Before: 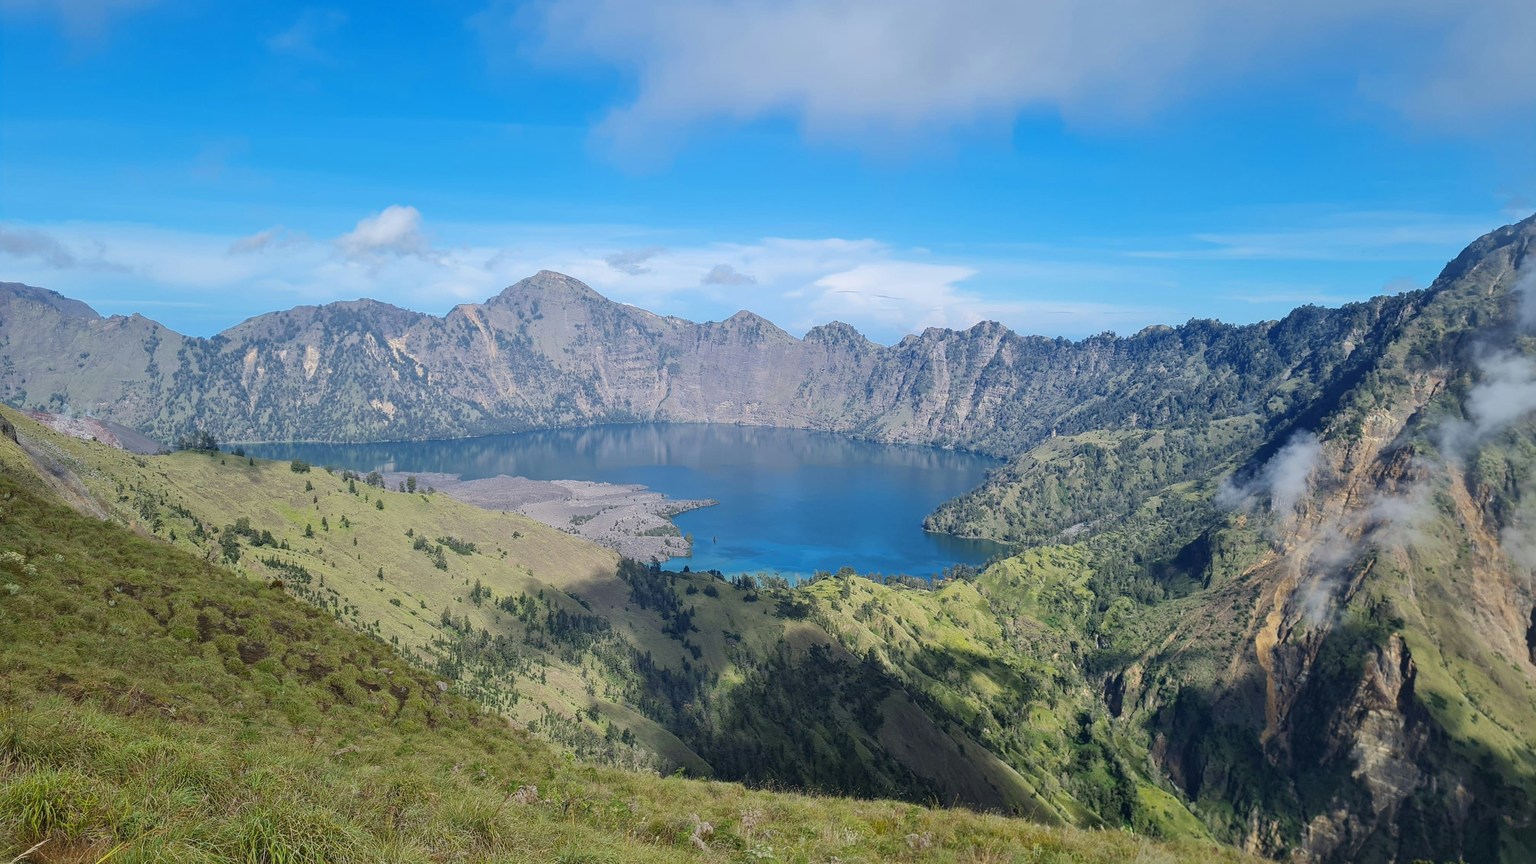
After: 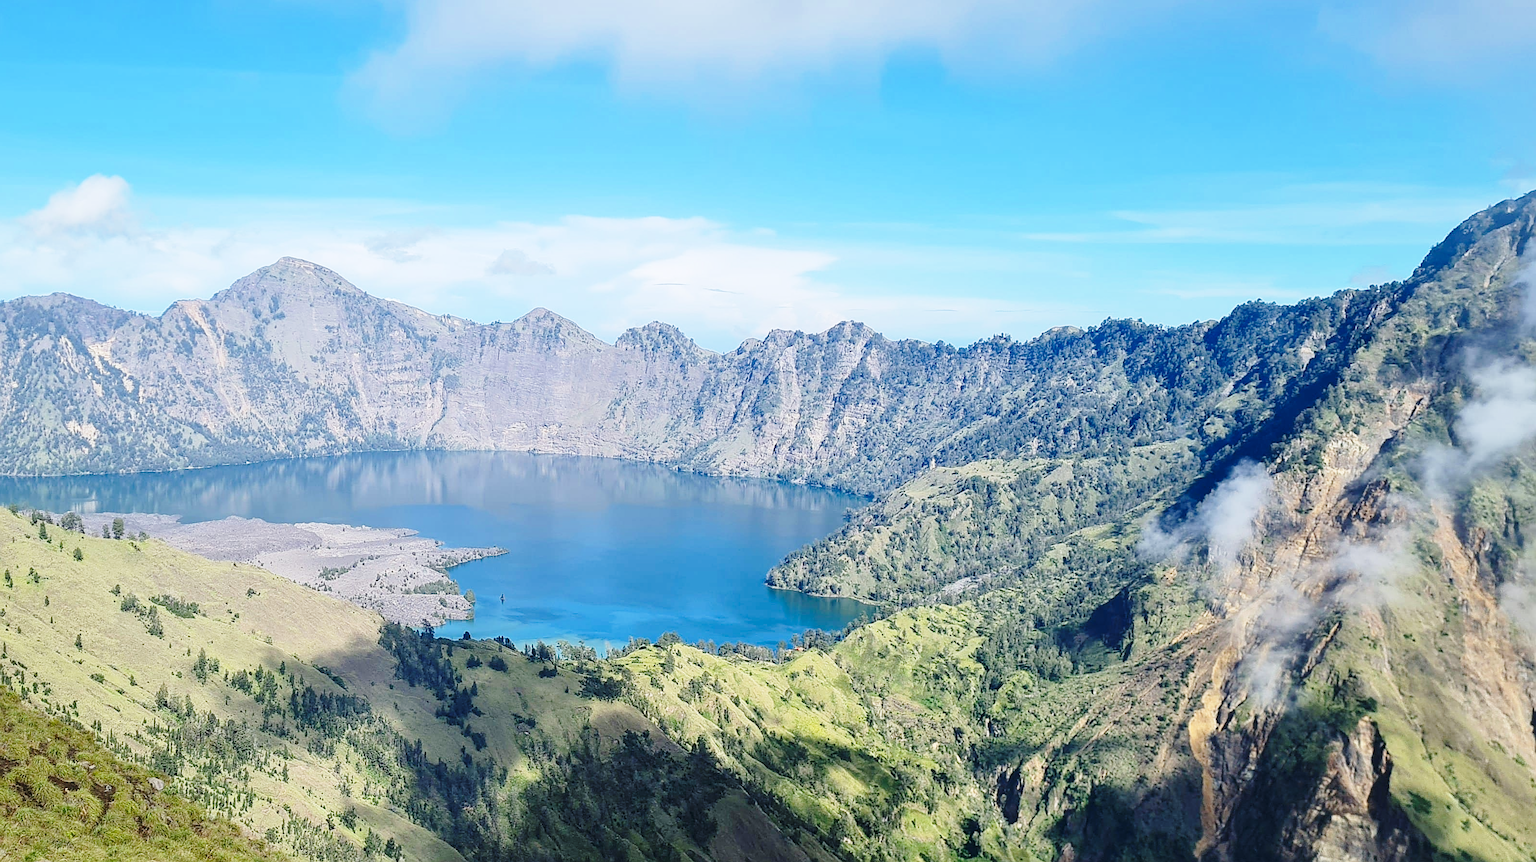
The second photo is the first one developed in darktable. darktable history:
white balance: emerald 1
base curve: curves: ch0 [(0, 0) (0.028, 0.03) (0.121, 0.232) (0.46, 0.748) (0.859, 0.968) (1, 1)], preserve colors none
sharpen: on, module defaults
crop and rotate: left 20.74%, top 7.912%, right 0.375%, bottom 13.378%
